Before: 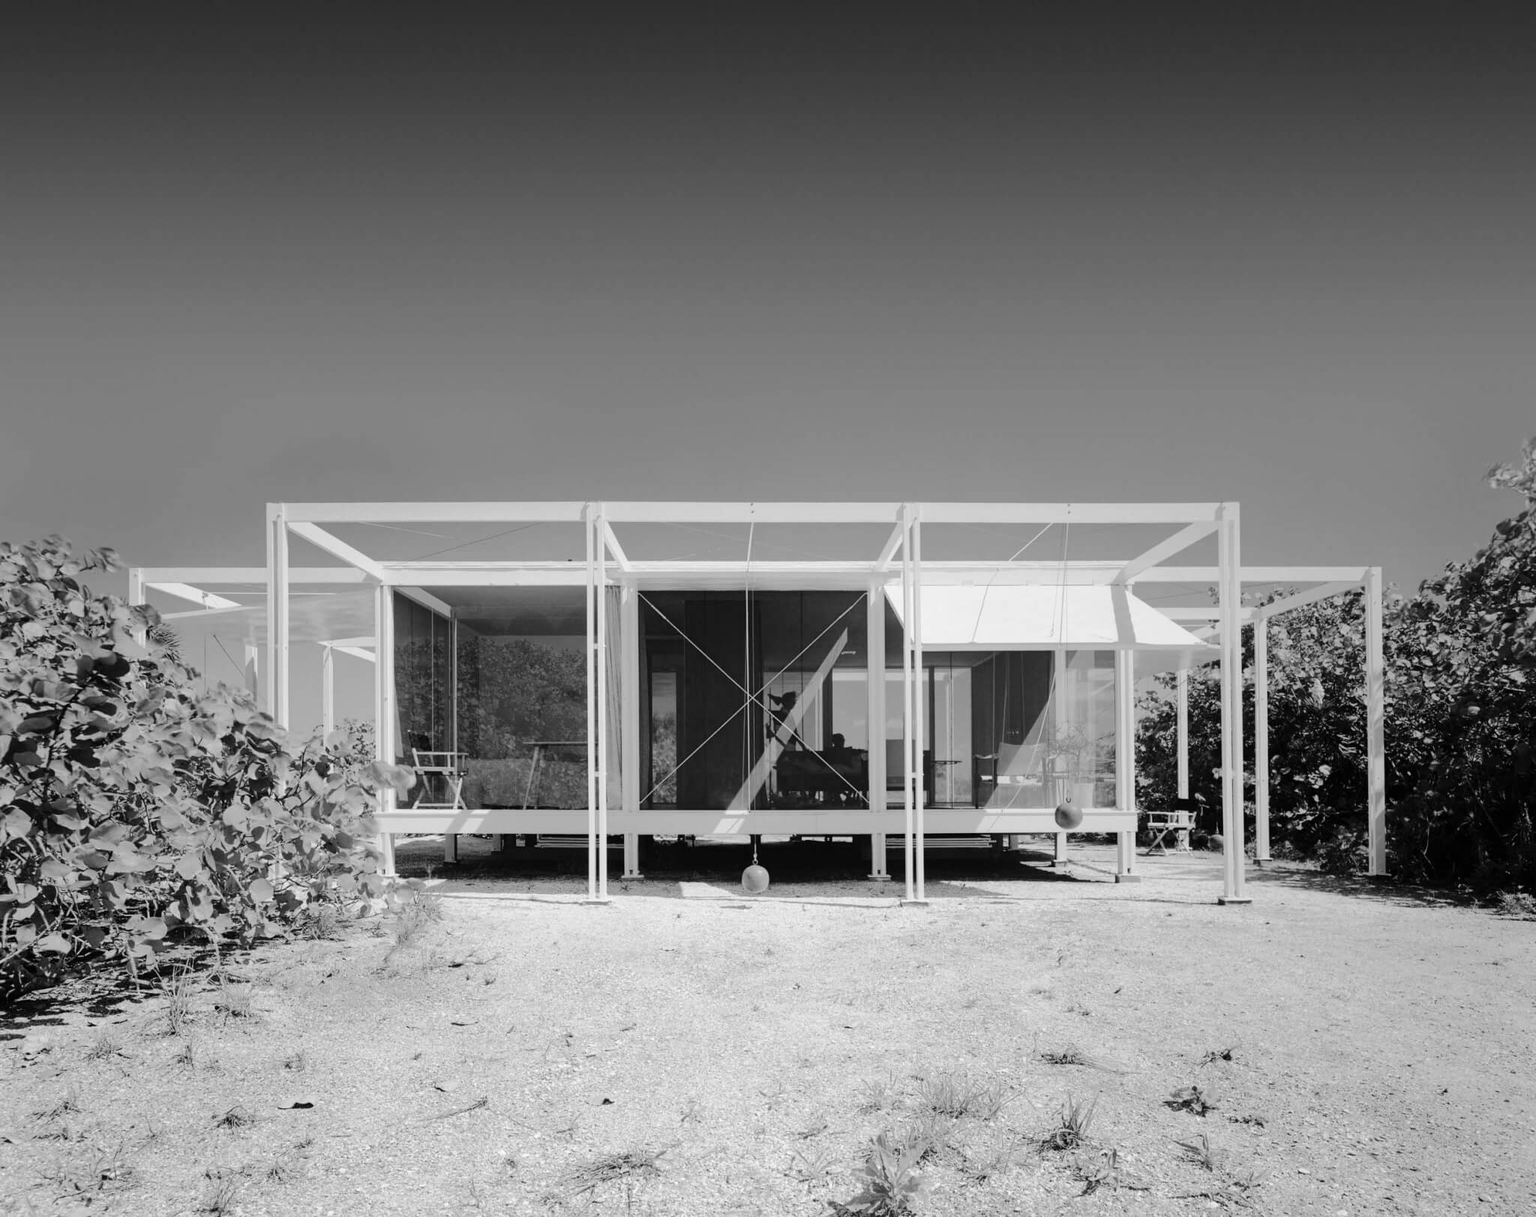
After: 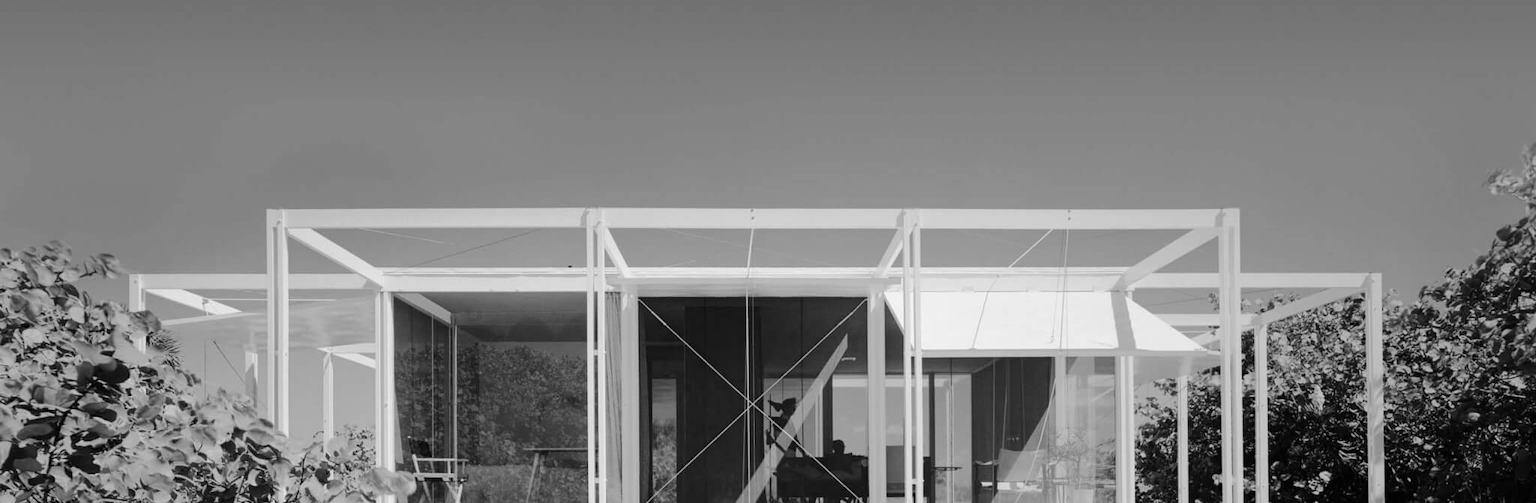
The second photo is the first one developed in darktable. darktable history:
crop and rotate: top 24.274%, bottom 34.338%
